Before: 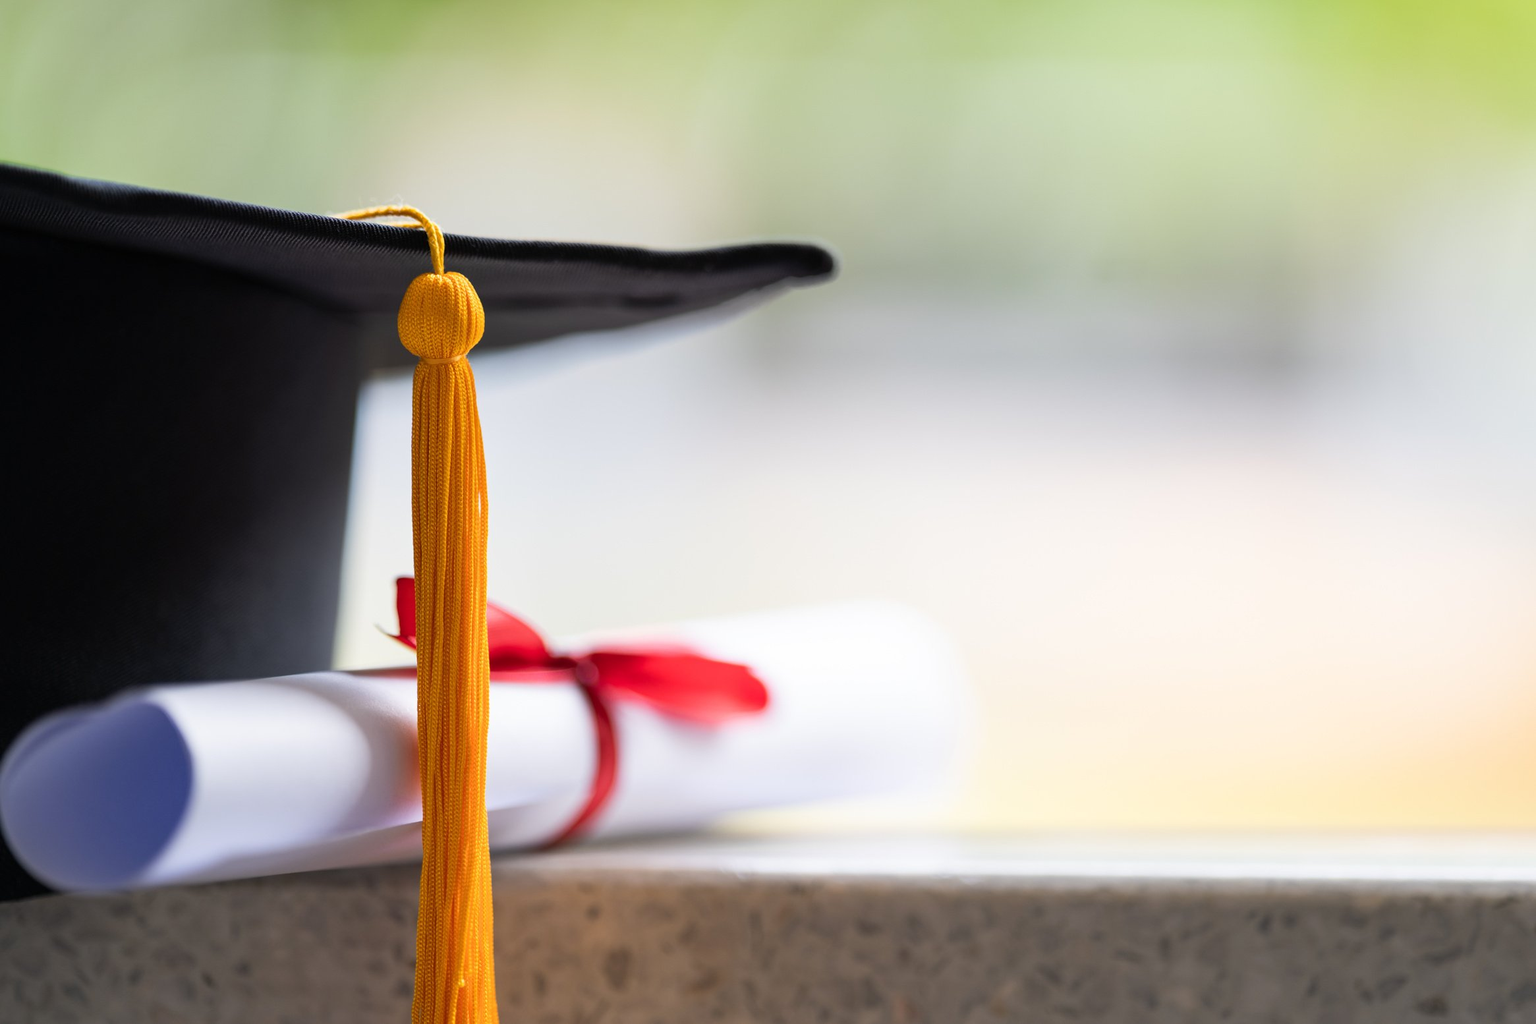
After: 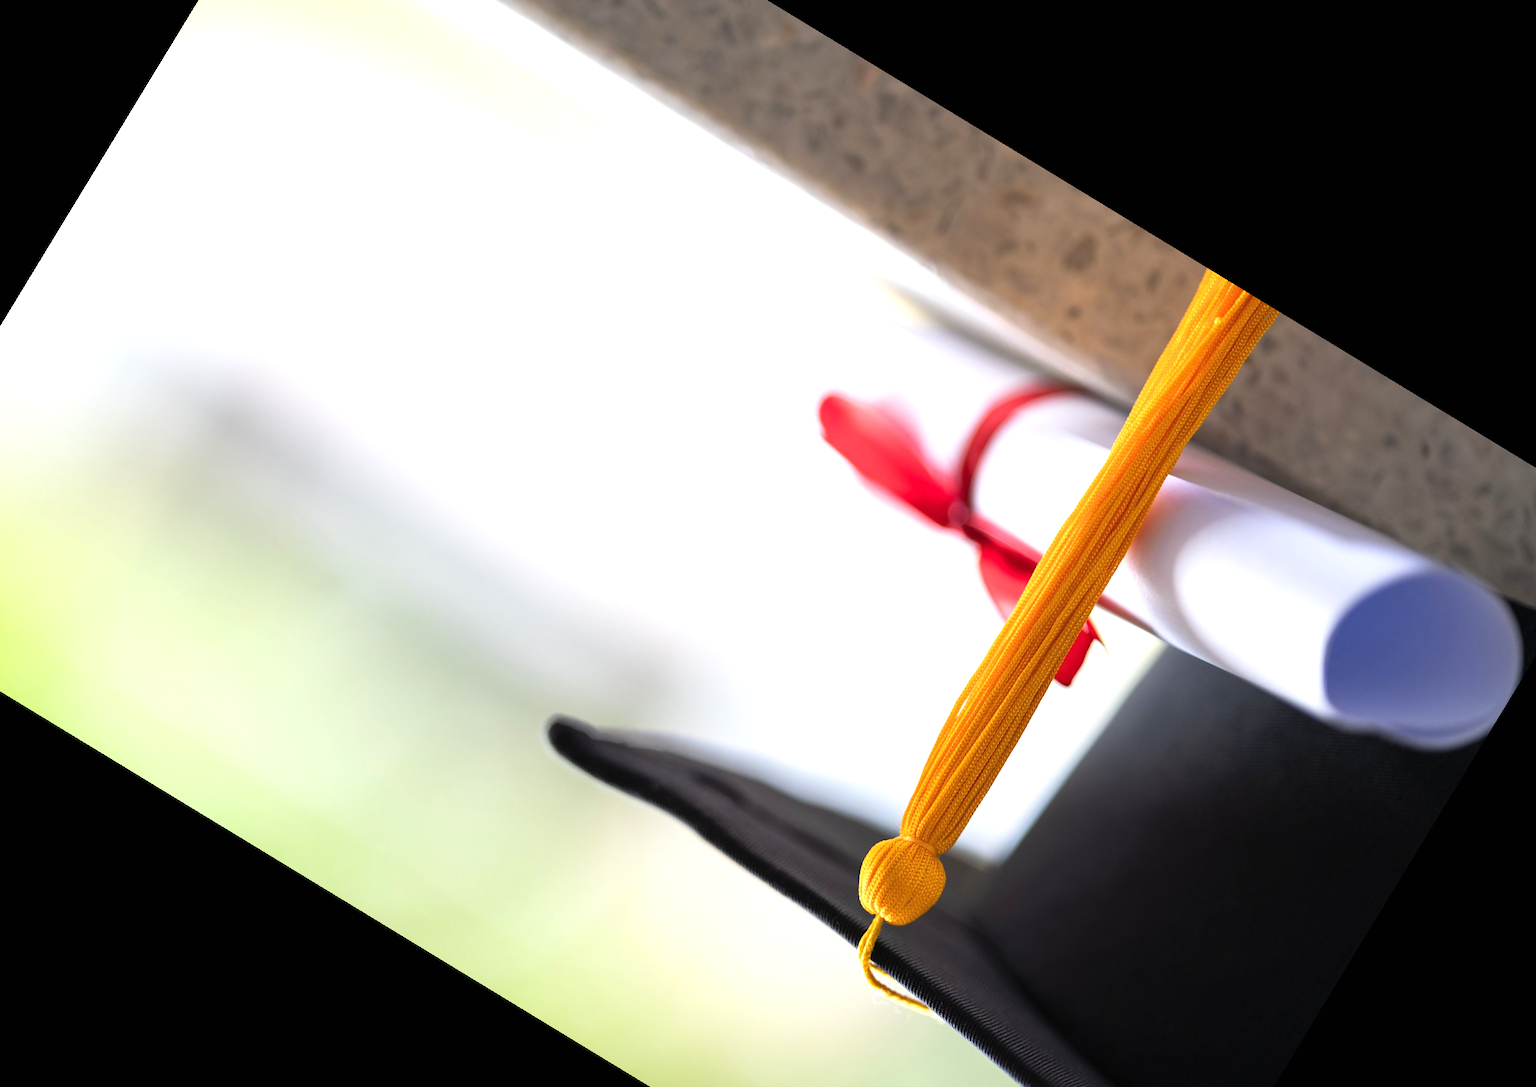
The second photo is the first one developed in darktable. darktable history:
exposure: black level correction 0, exposure 0.6 EV, compensate exposure bias true, compensate highlight preservation false
crop and rotate: angle 148.68°, left 9.111%, top 15.603%, right 4.588%, bottom 17.041%
